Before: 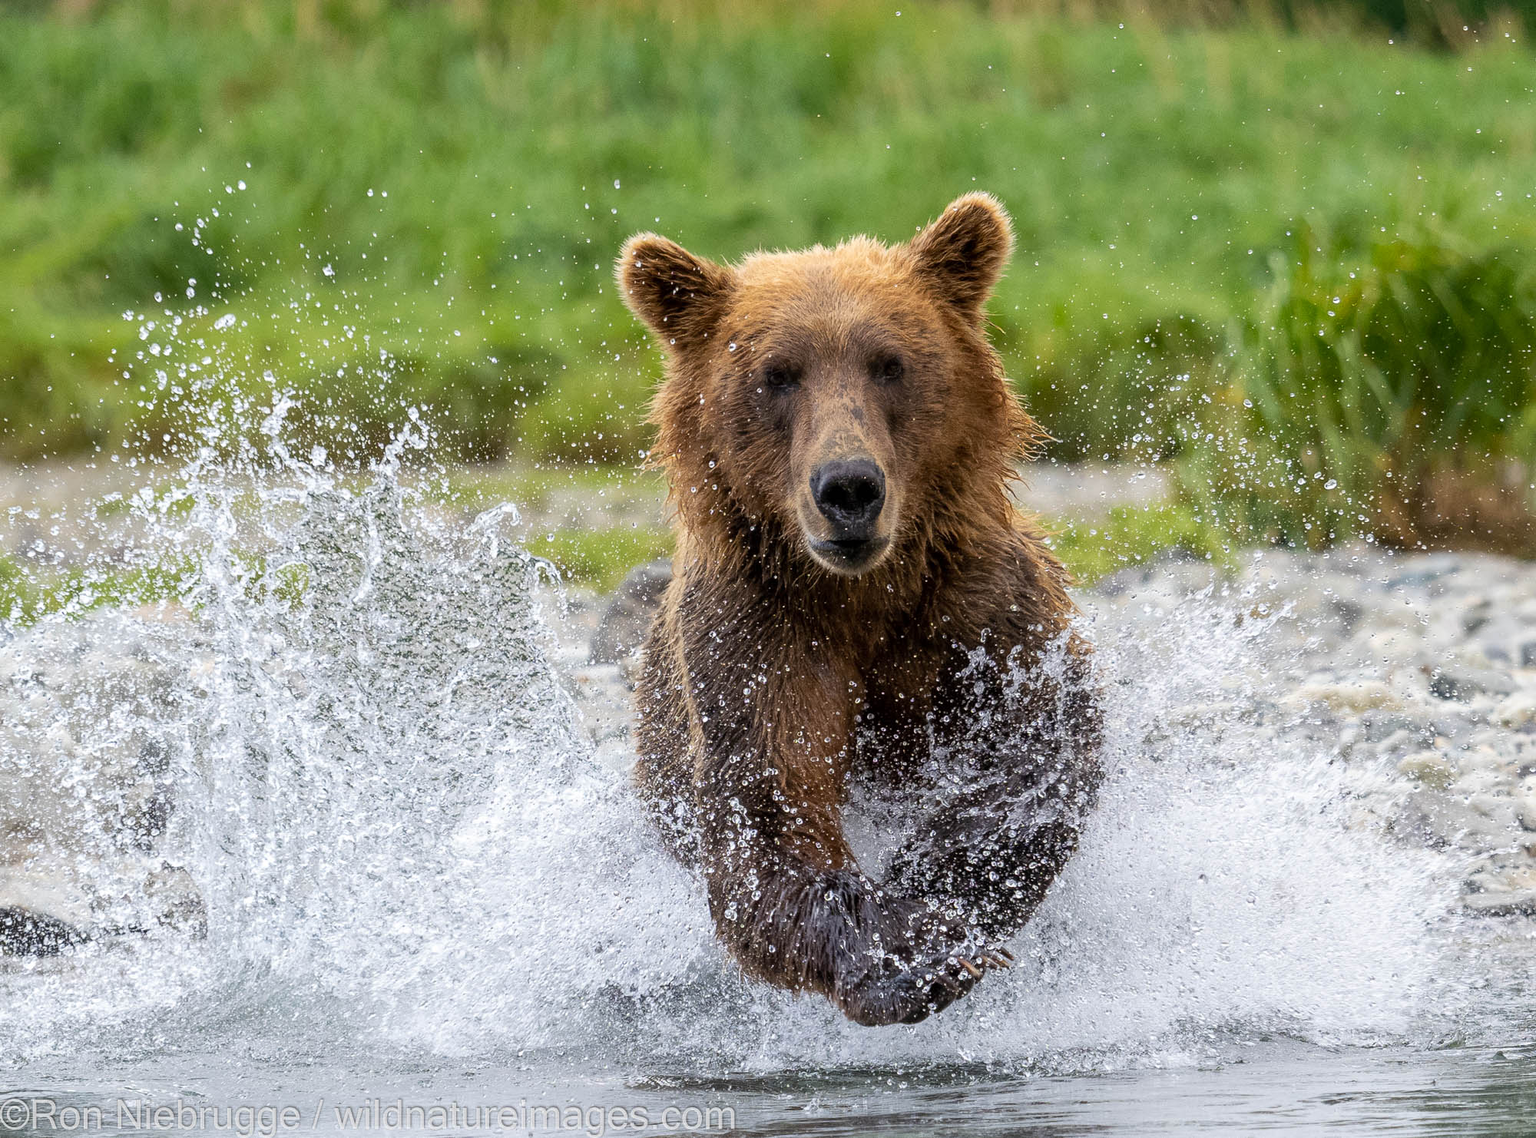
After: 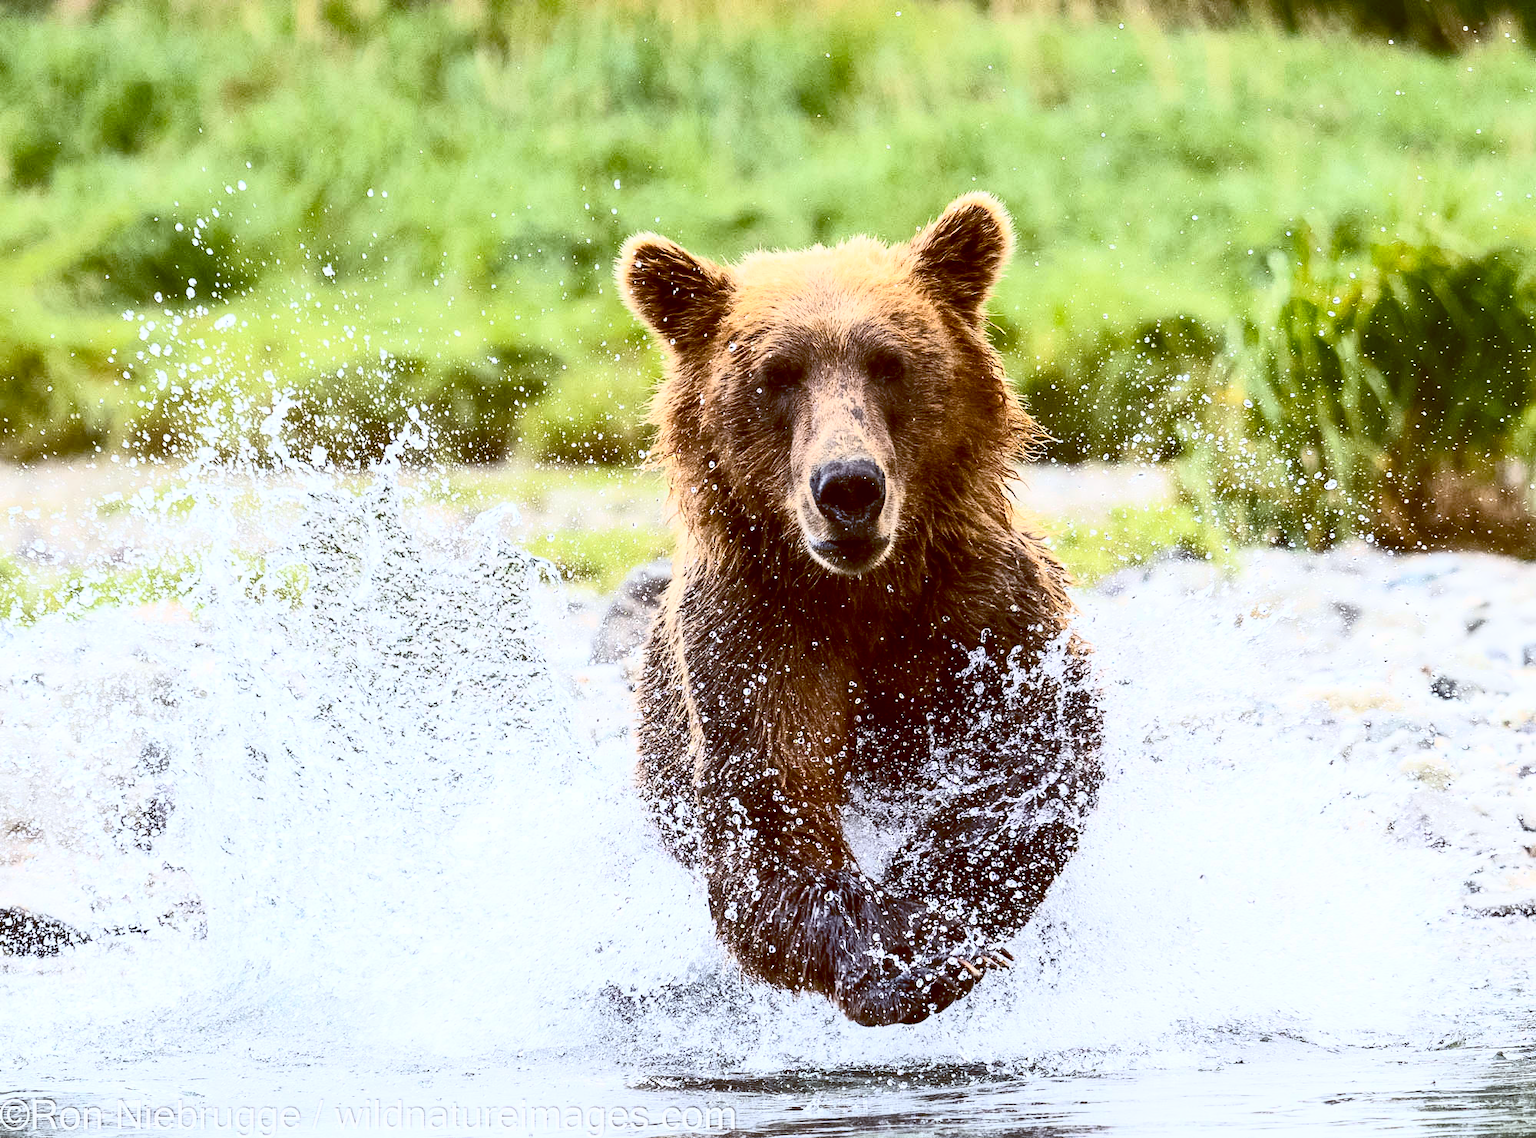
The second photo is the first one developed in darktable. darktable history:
color balance: lift [1, 1.015, 1.004, 0.985], gamma [1, 0.958, 0.971, 1.042], gain [1, 0.956, 0.977, 1.044]
contrast brightness saturation: contrast 0.62, brightness 0.34, saturation 0.14
